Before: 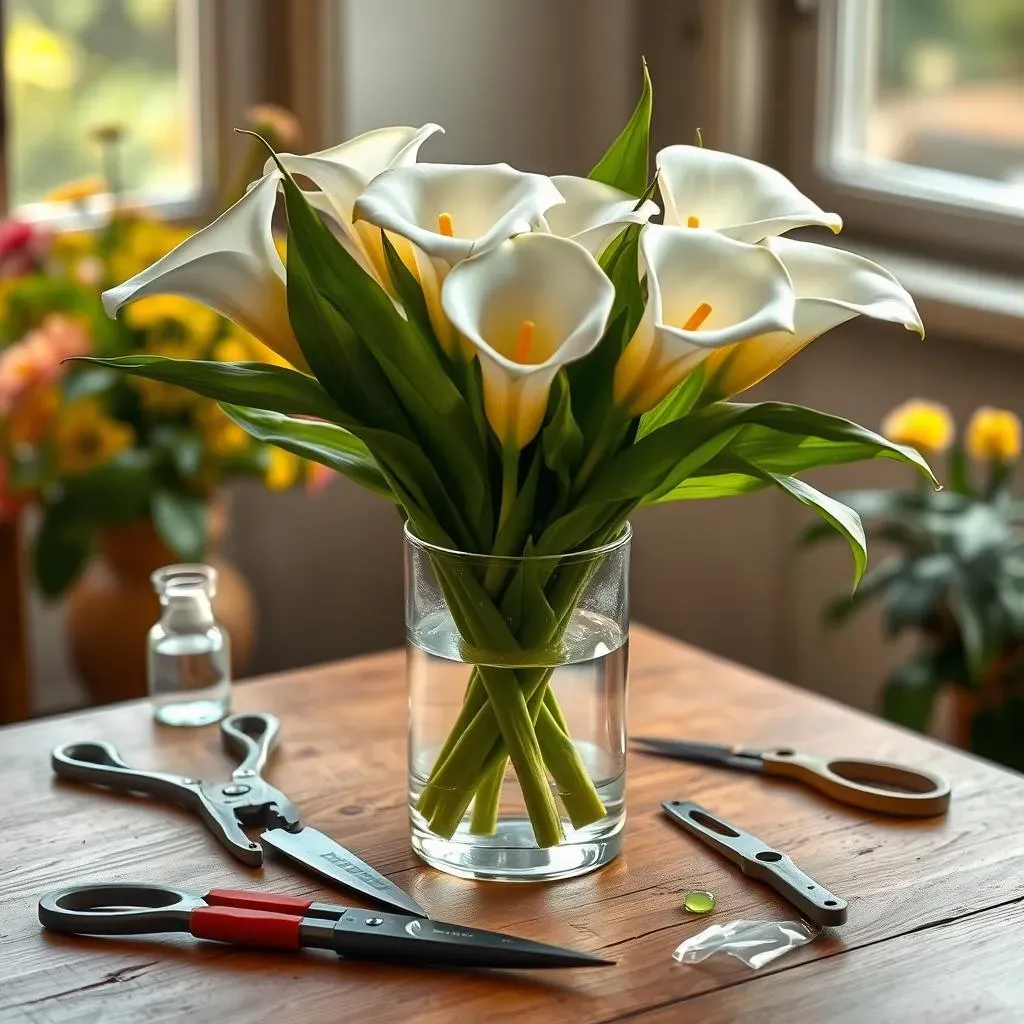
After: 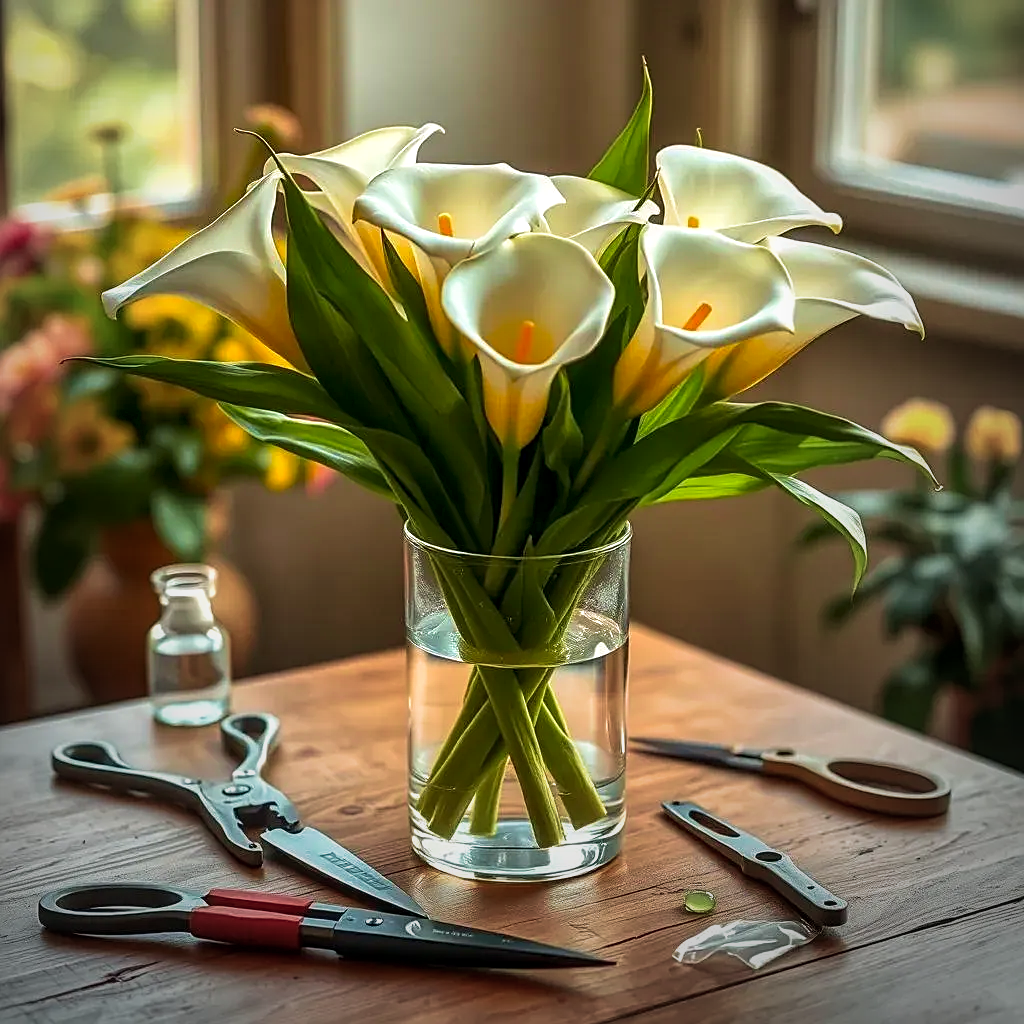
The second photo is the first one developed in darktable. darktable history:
sharpen: on, module defaults
contrast brightness saturation: saturation 0.18
vignetting: fall-off start 72.14%, fall-off radius 108.07%, brightness -0.713, saturation -0.488, center (-0.054, -0.359), width/height ratio 0.729
local contrast: on, module defaults
velvia: strength 56%
